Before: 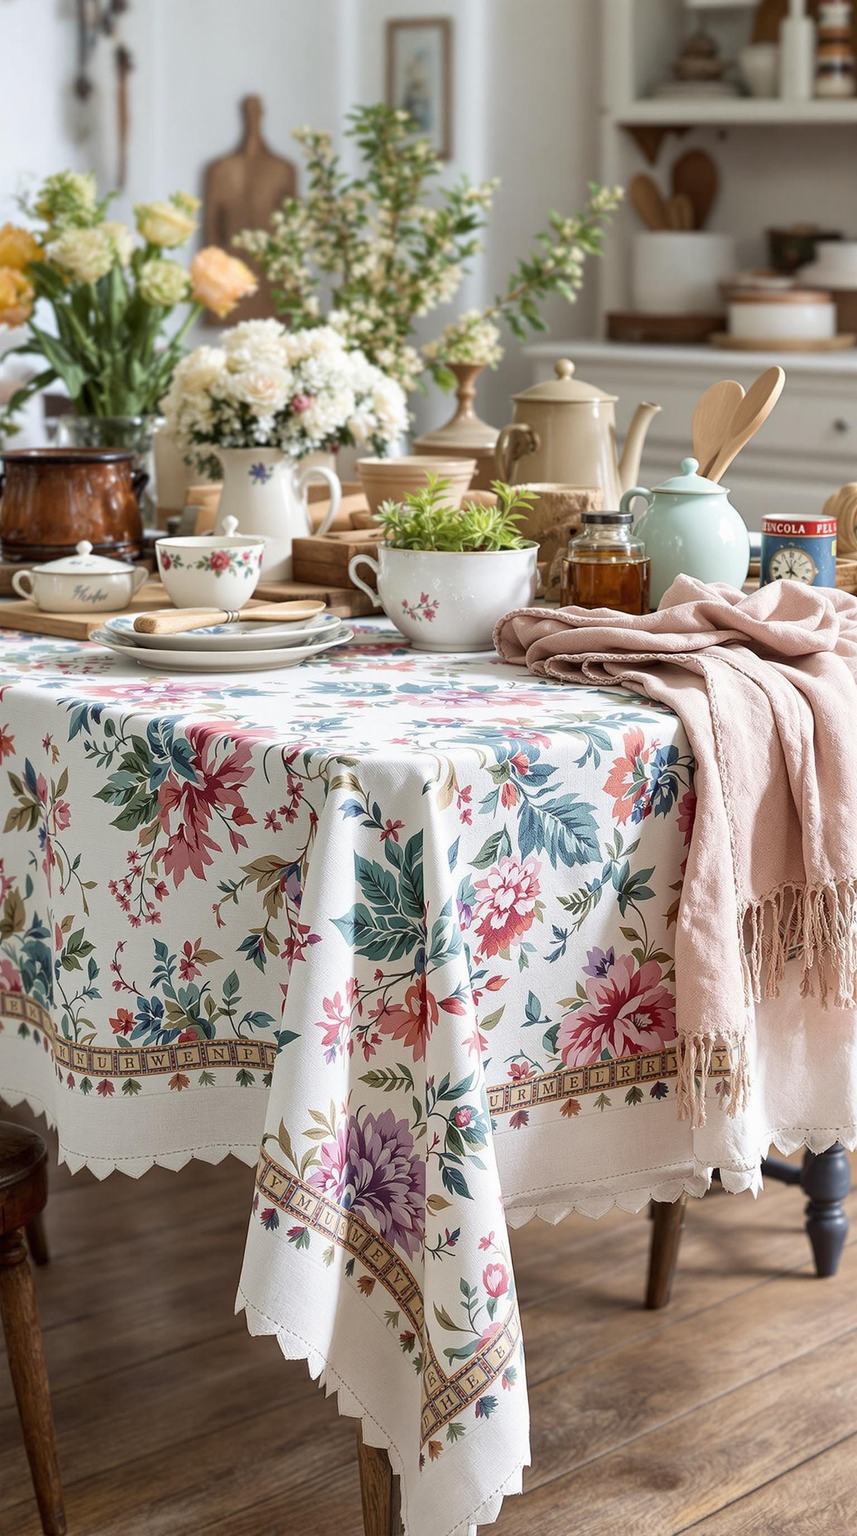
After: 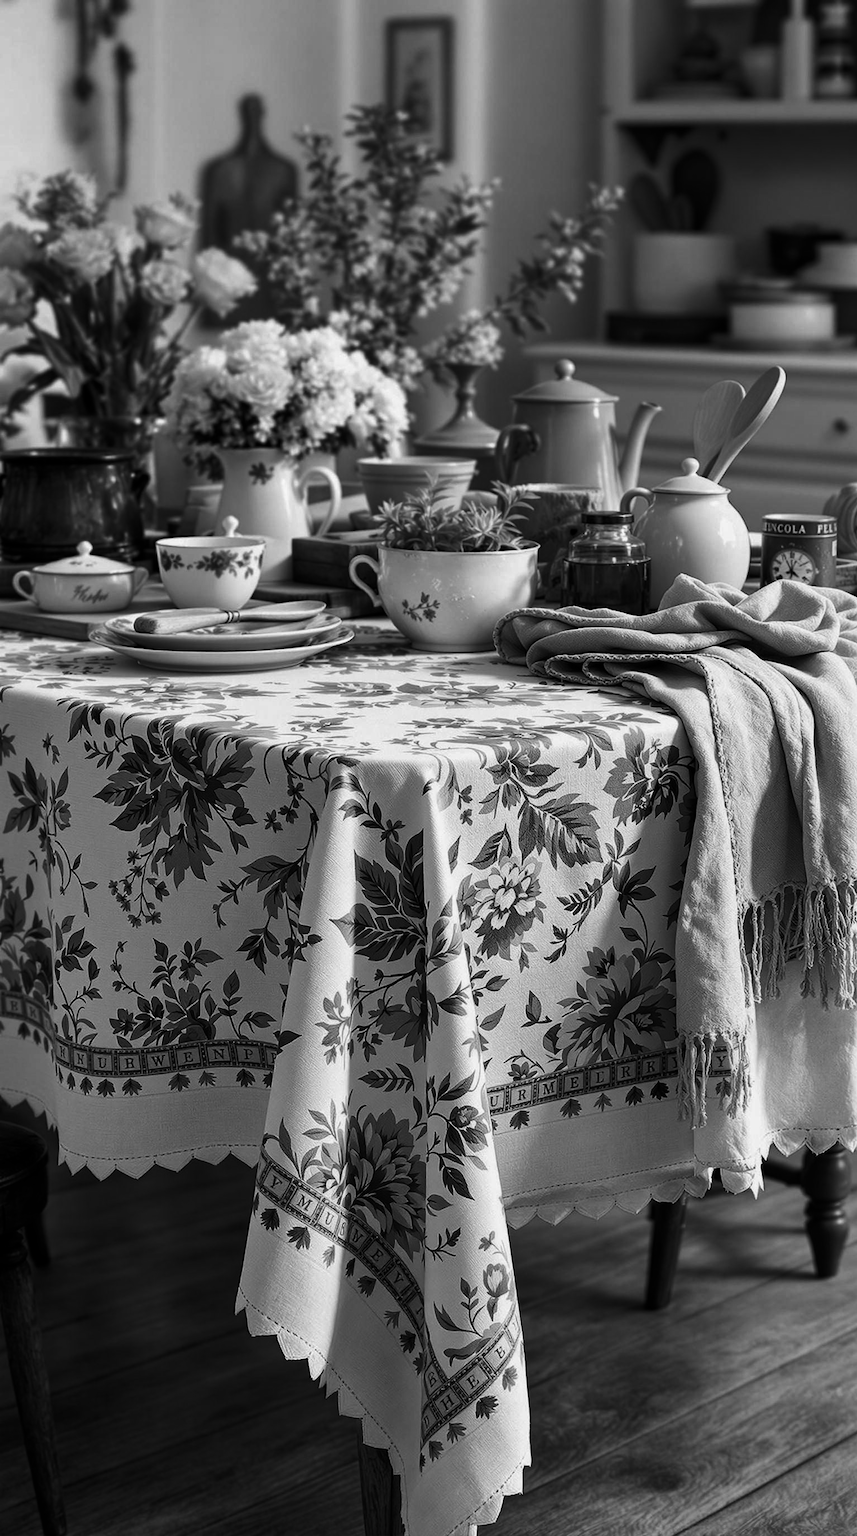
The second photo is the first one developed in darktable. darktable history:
contrast brightness saturation: contrast -0.03, brightness -0.59, saturation -1
white balance: red 1.009, blue 0.985
